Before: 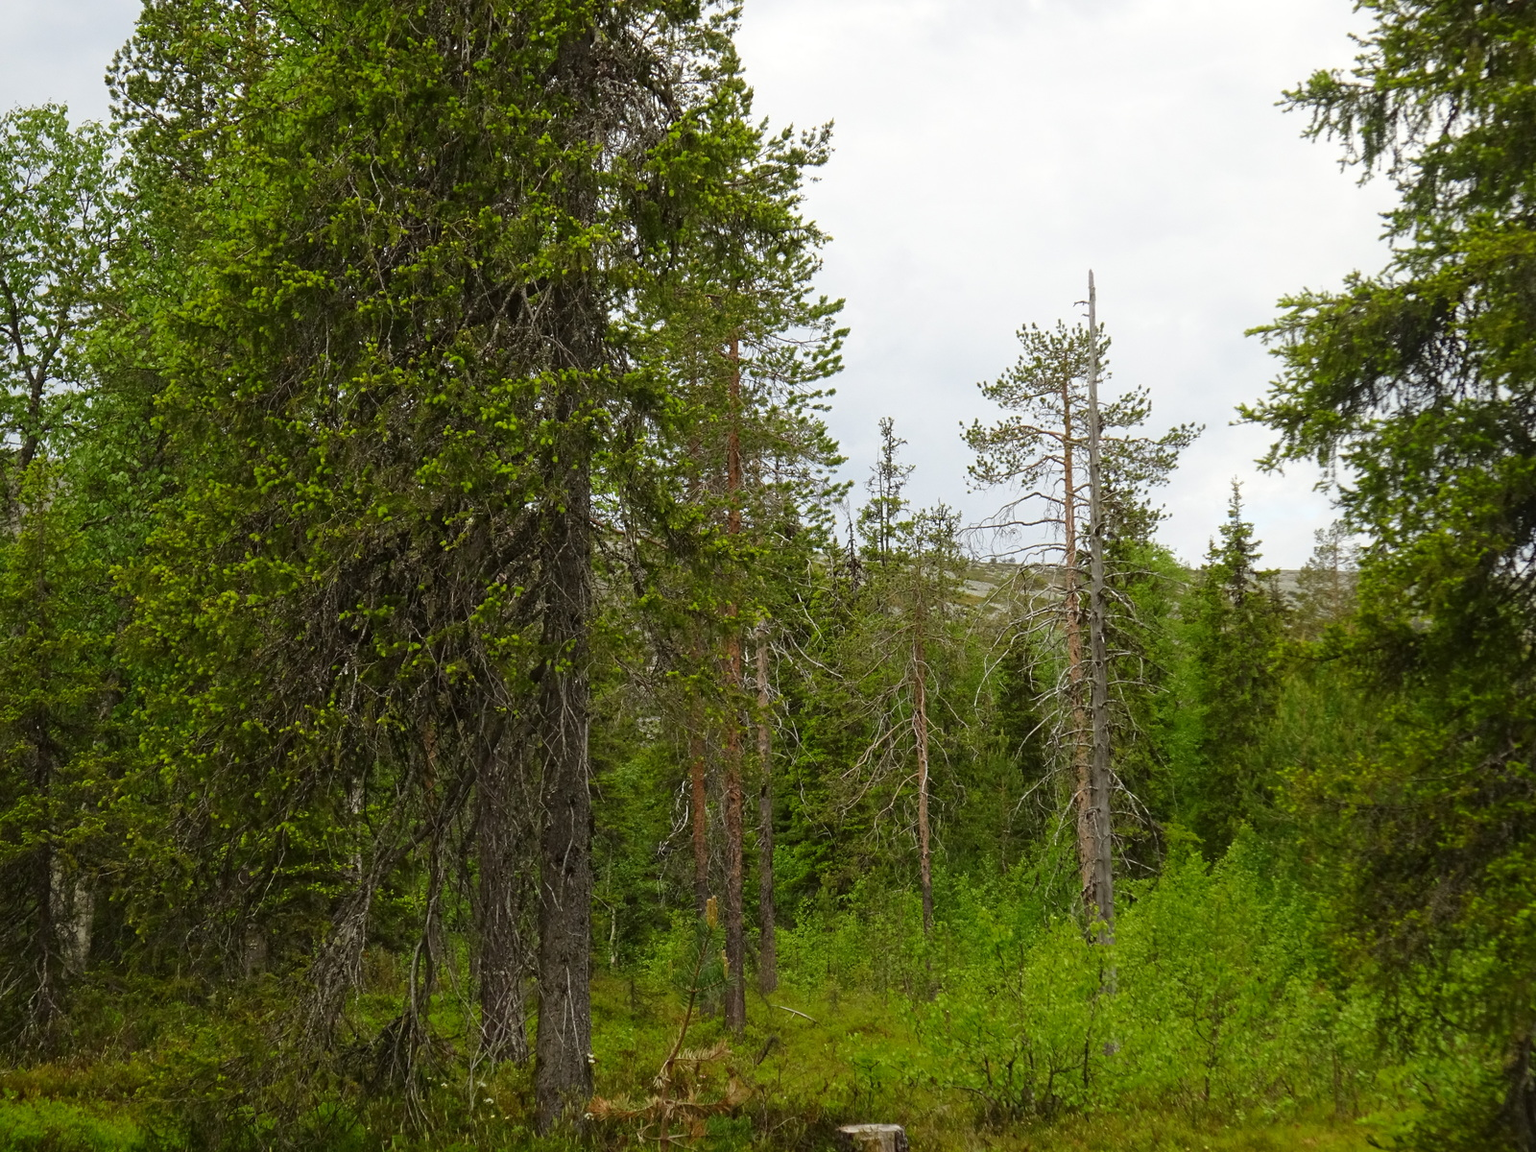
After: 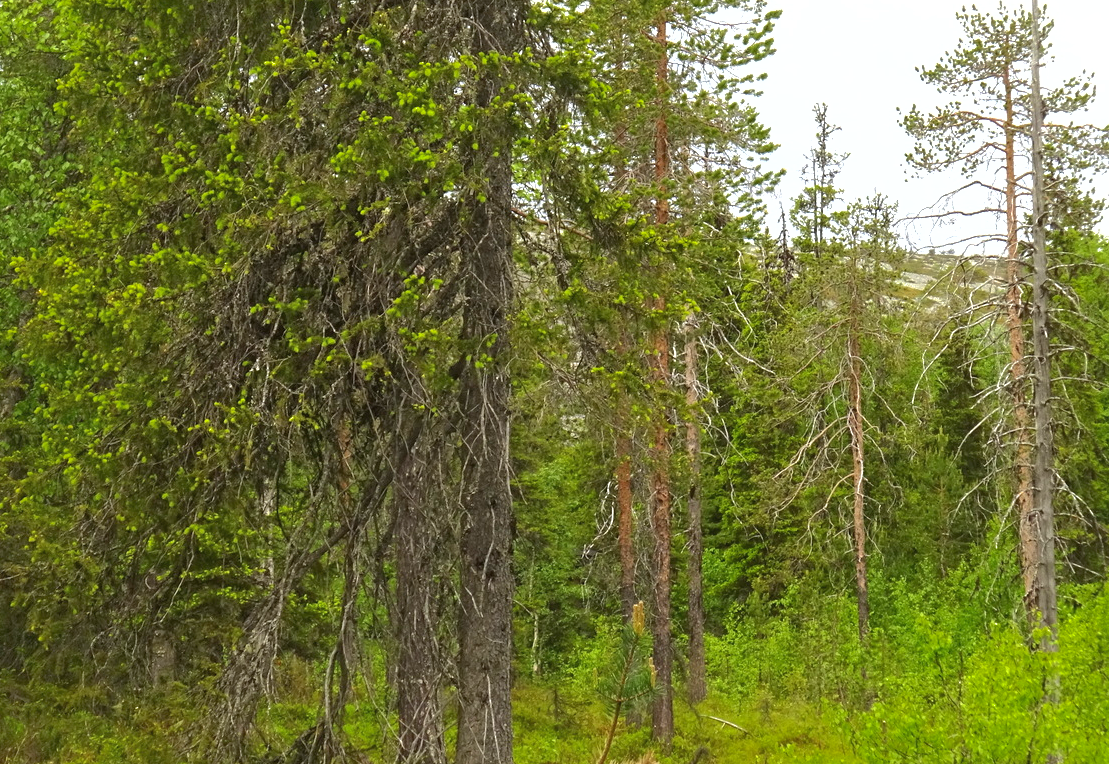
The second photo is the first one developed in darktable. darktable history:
crop: left 6.488%, top 27.668%, right 24.183%, bottom 8.656%
exposure: black level correction 0, exposure 1 EV, compensate highlight preservation false
shadows and highlights: on, module defaults
